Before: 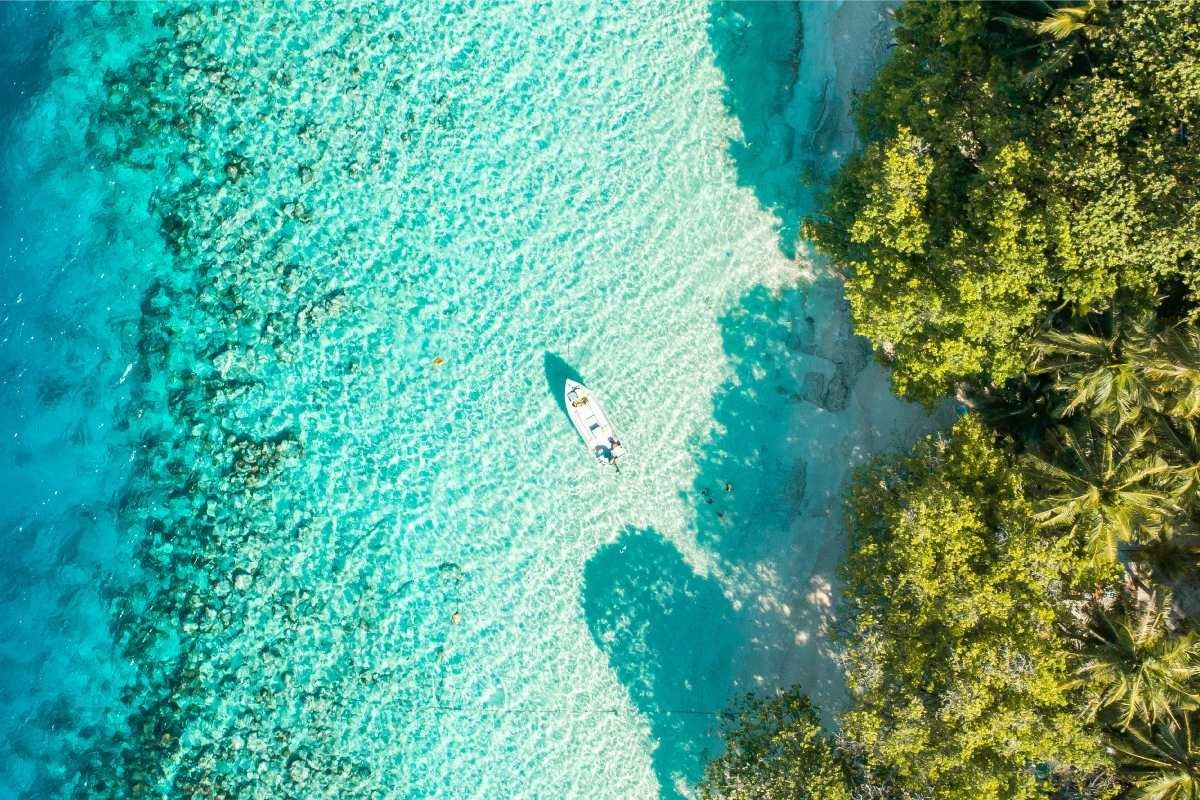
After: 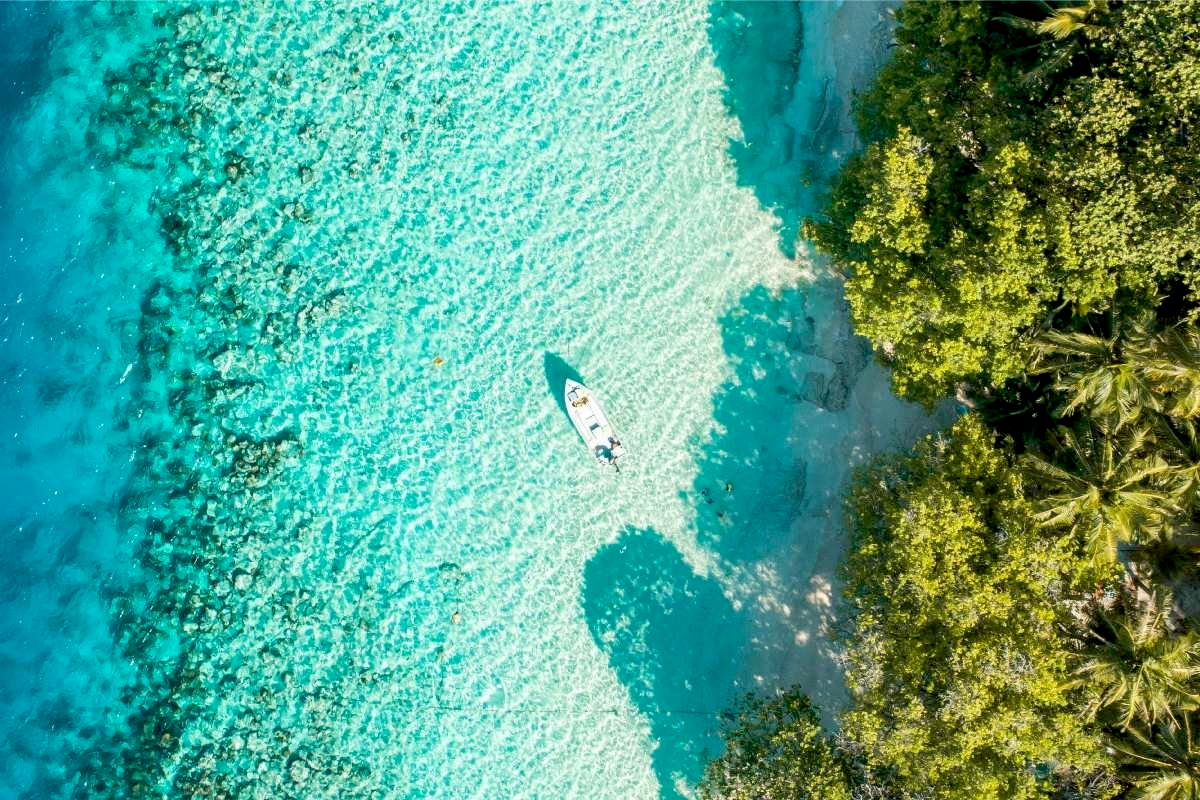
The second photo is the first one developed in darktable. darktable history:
exposure: black level correction 0.01, exposure 0.017 EV, compensate exposure bias true, compensate highlight preservation false
